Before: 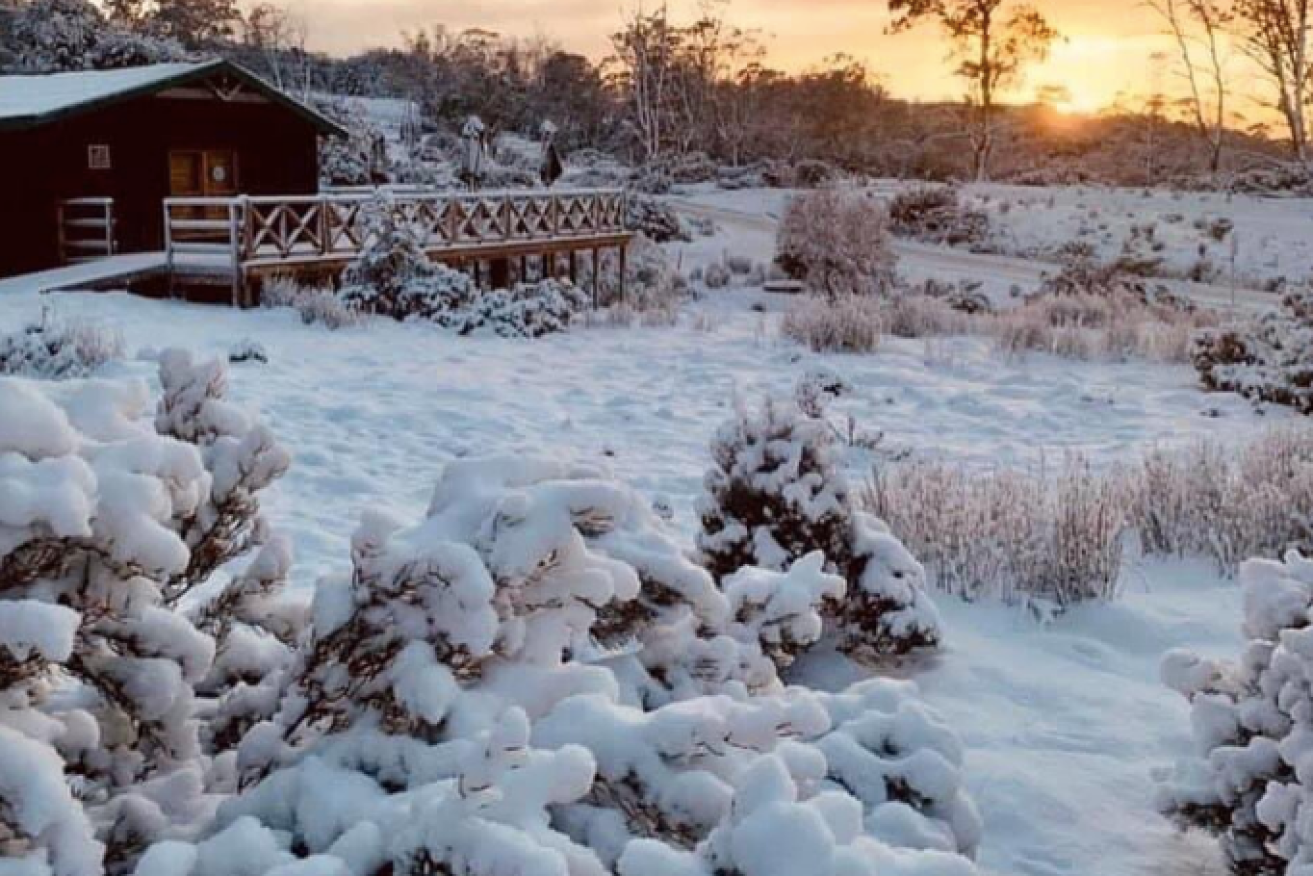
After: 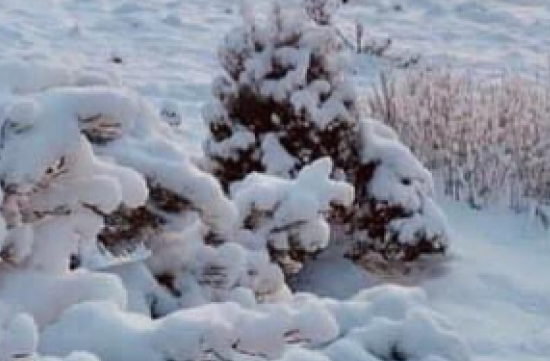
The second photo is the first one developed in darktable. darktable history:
crop: left 37.506%, top 44.878%, right 20.55%, bottom 13.807%
